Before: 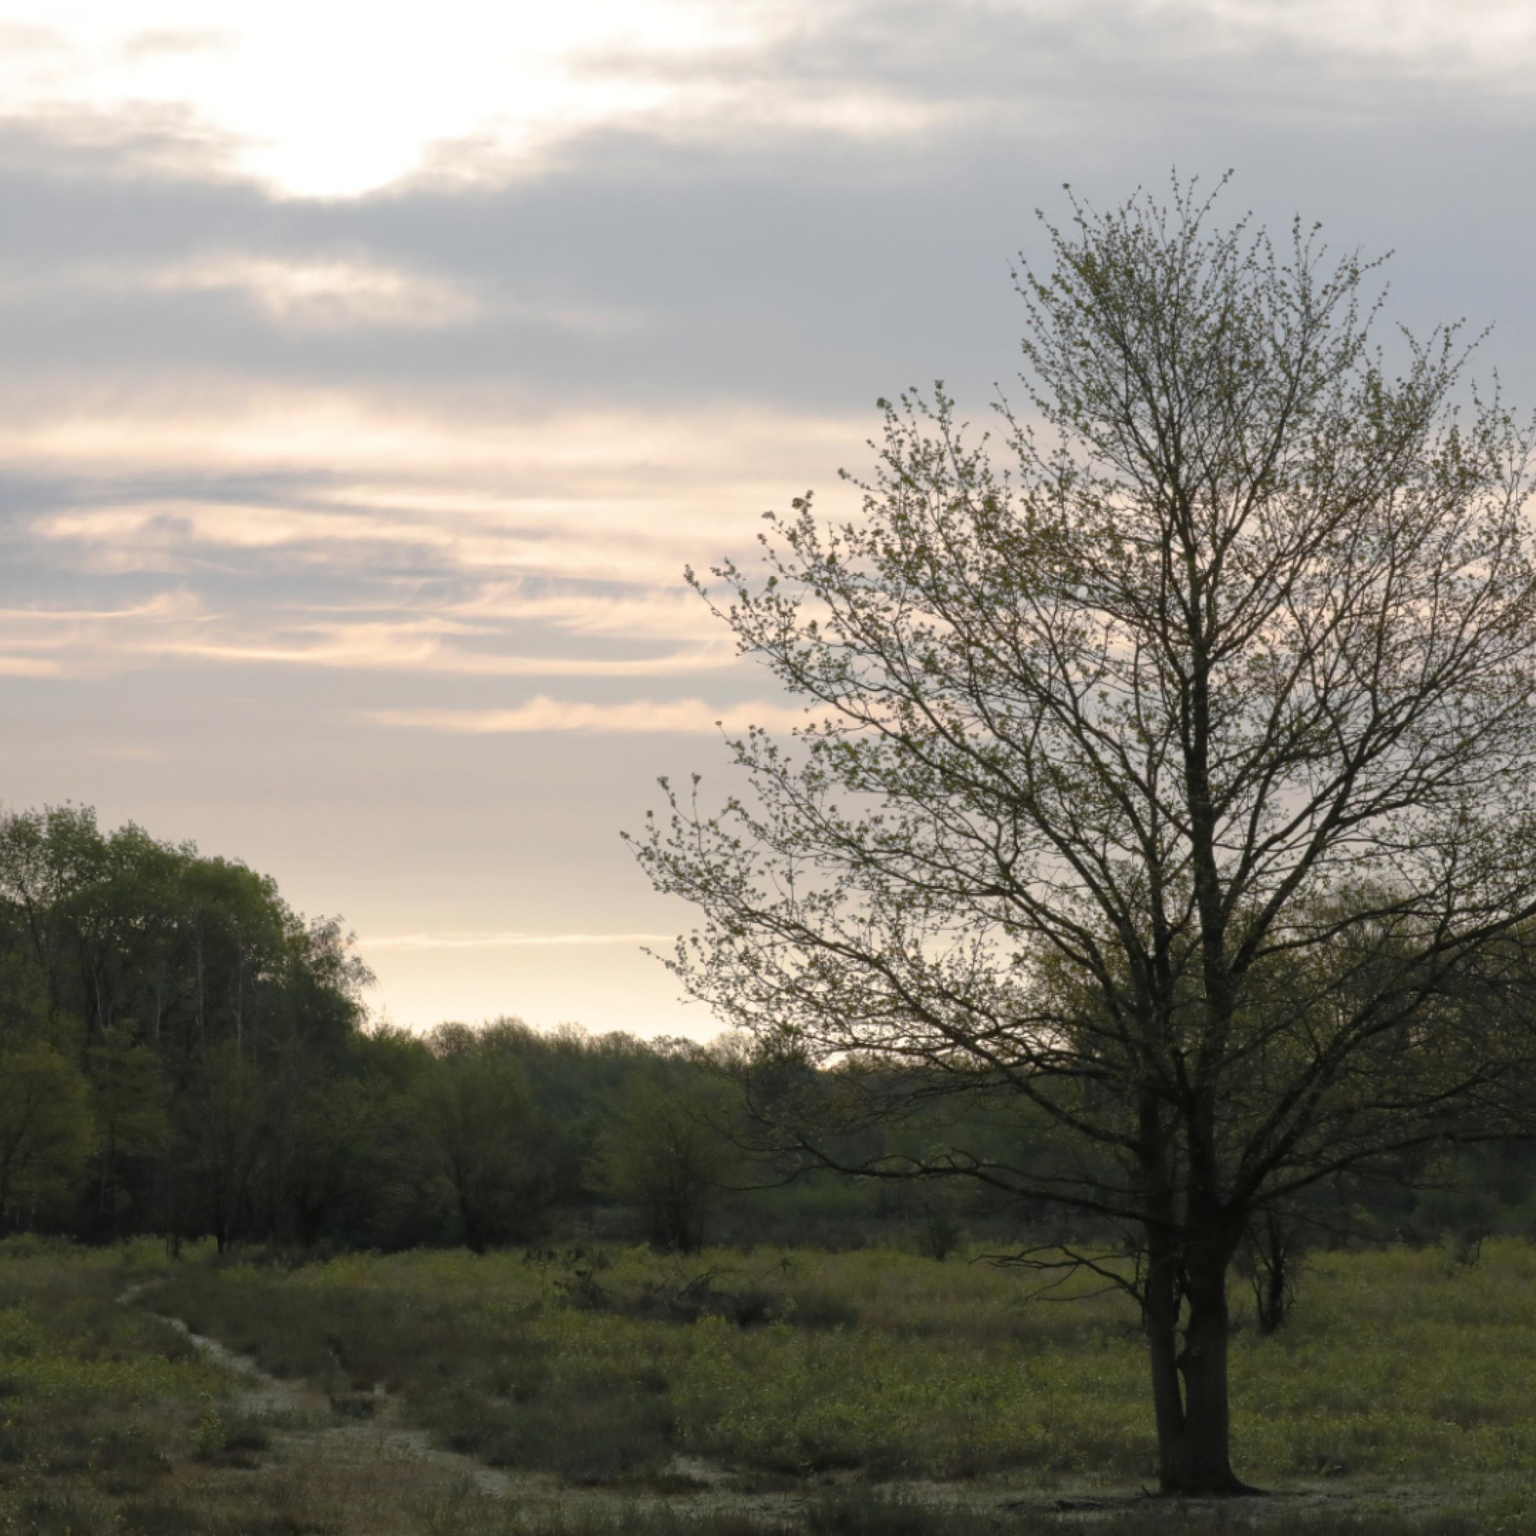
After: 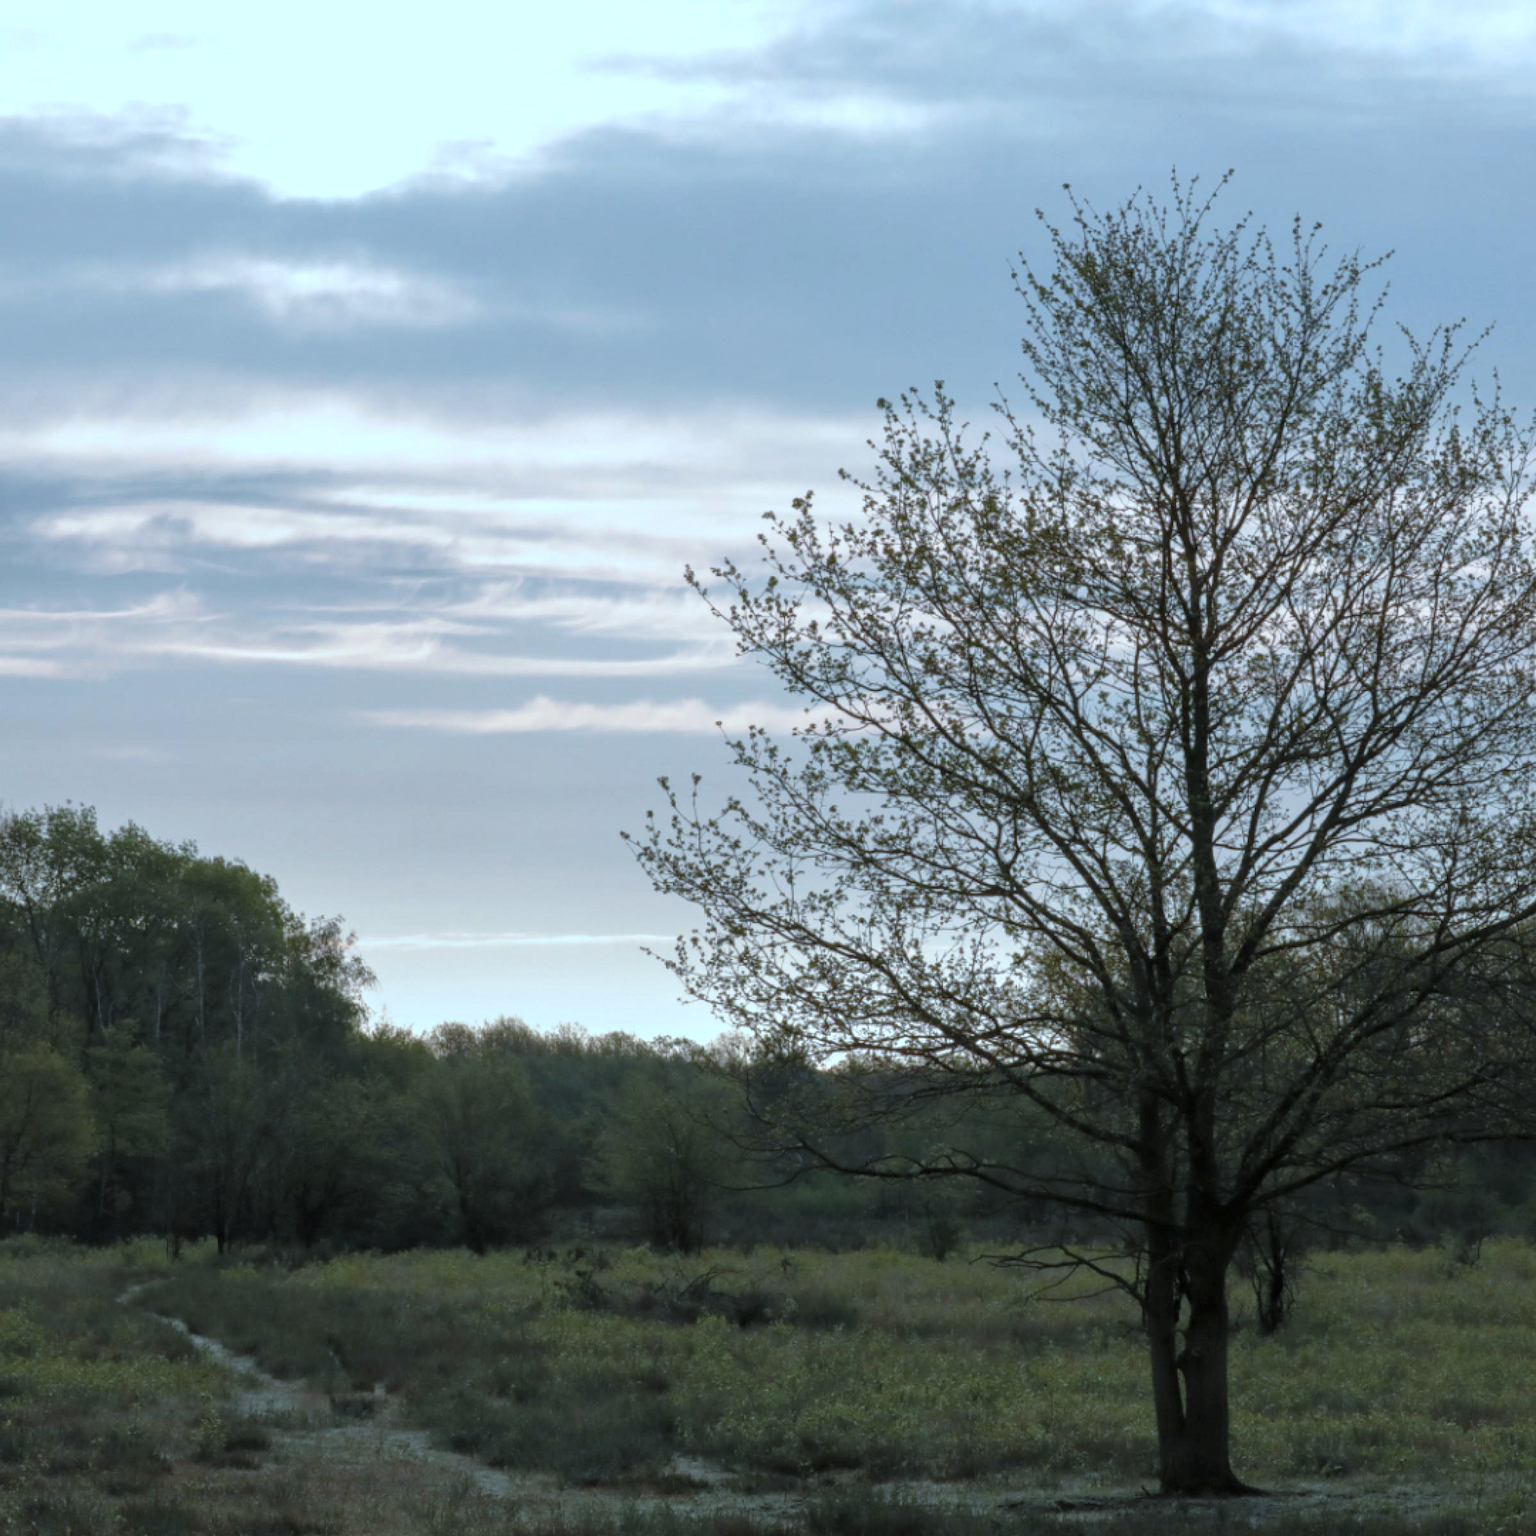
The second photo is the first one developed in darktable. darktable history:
exposure: black level correction 0, compensate highlight preservation false
local contrast: on, module defaults
color correction: highlights a* -9.33, highlights b* -22.94
